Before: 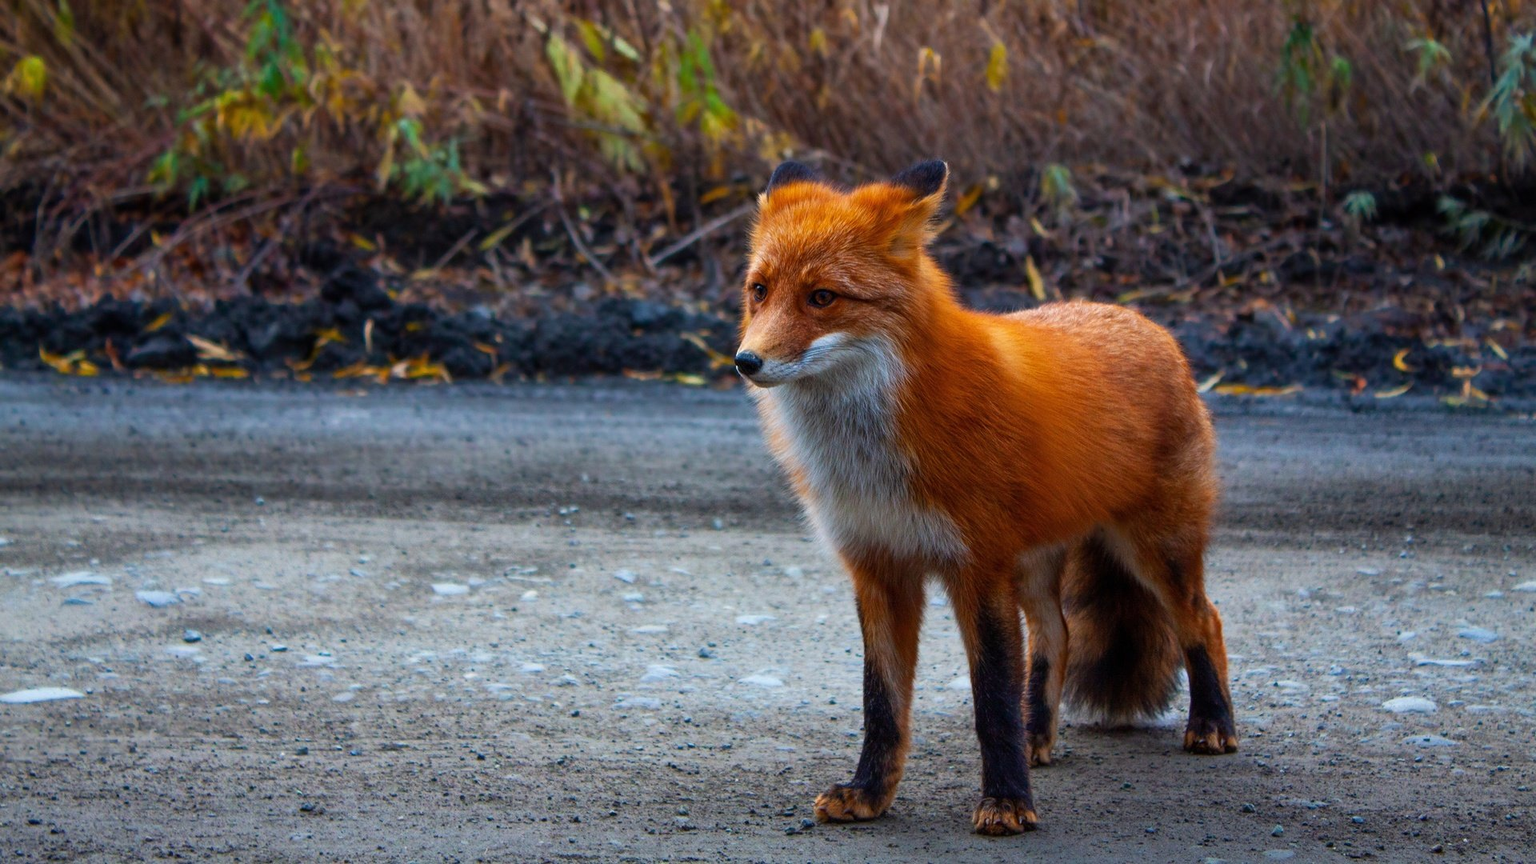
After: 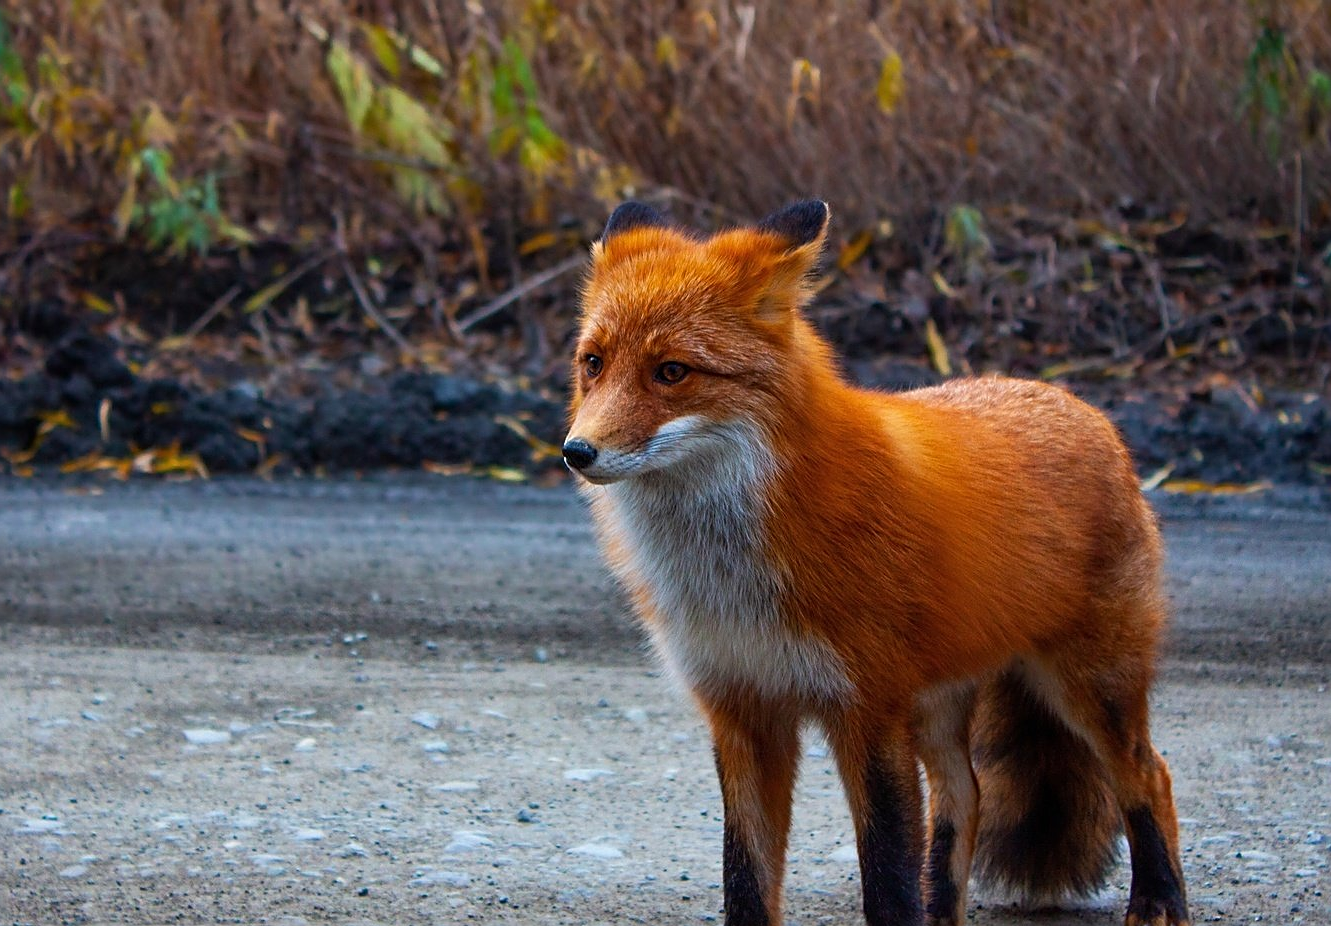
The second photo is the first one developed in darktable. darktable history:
crop: left 18.547%, right 12.092%, bottom 14.181%
sharpen: on, module defaults
